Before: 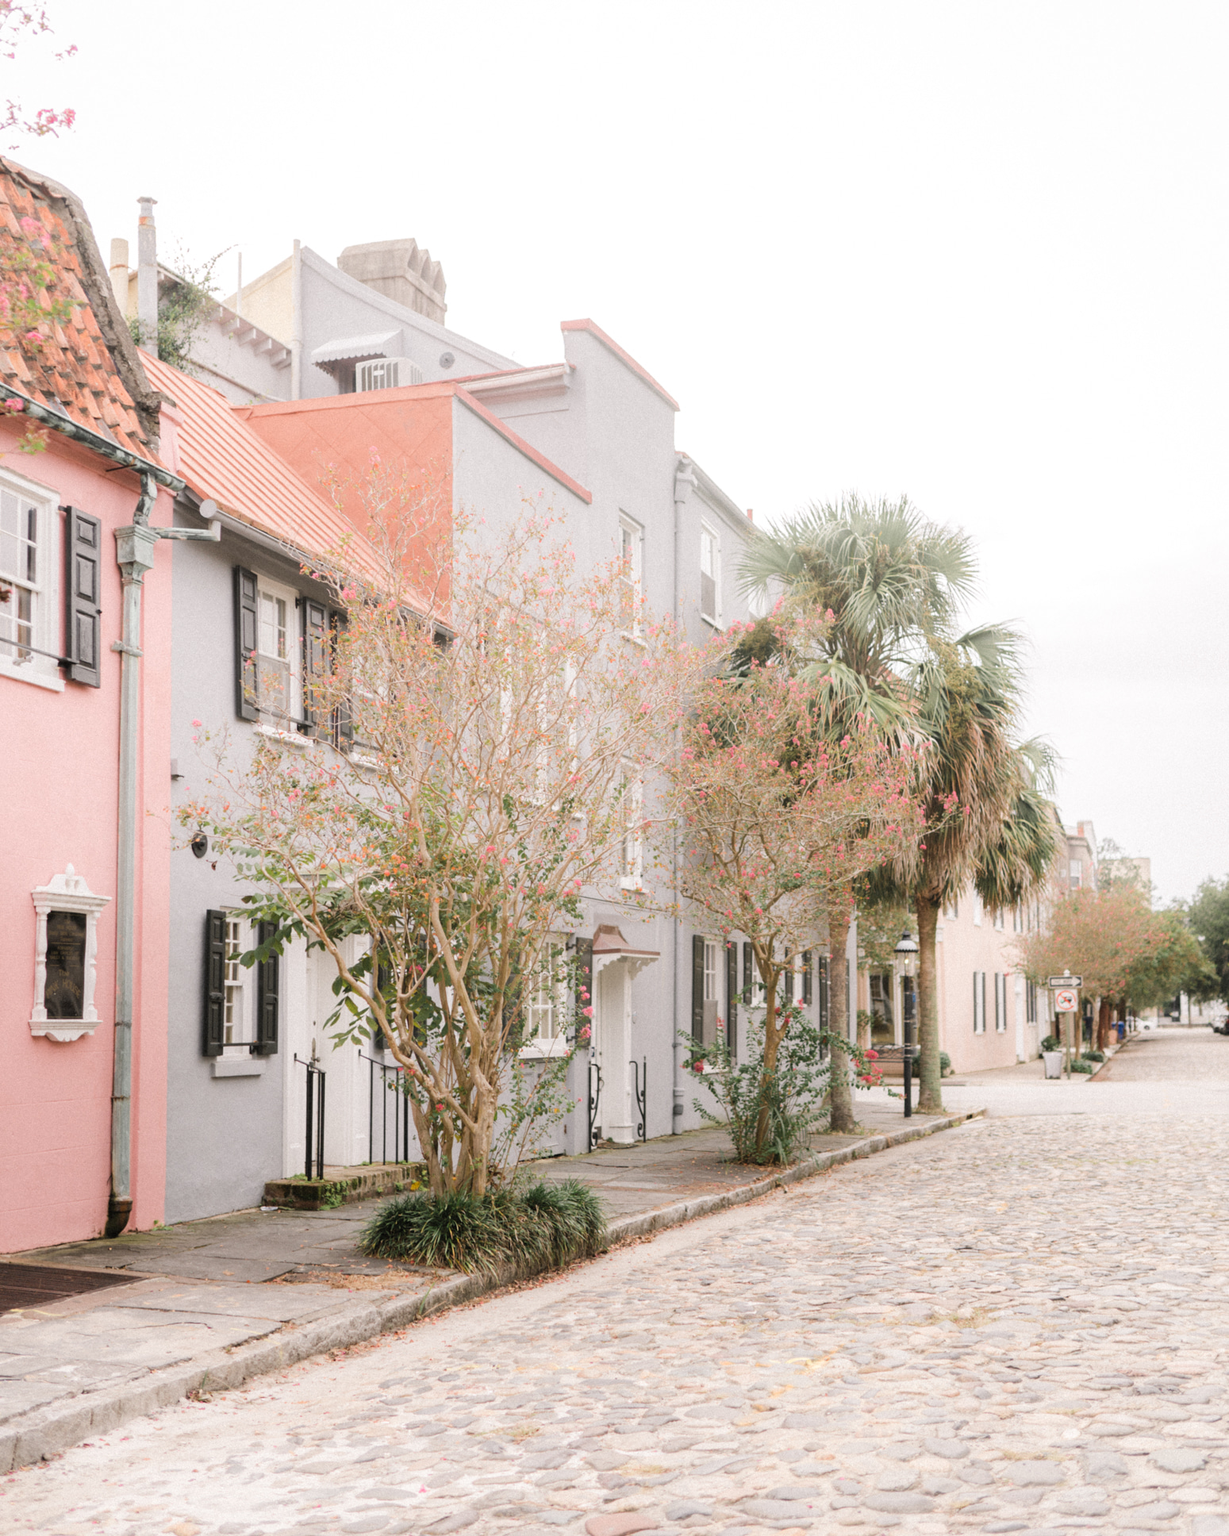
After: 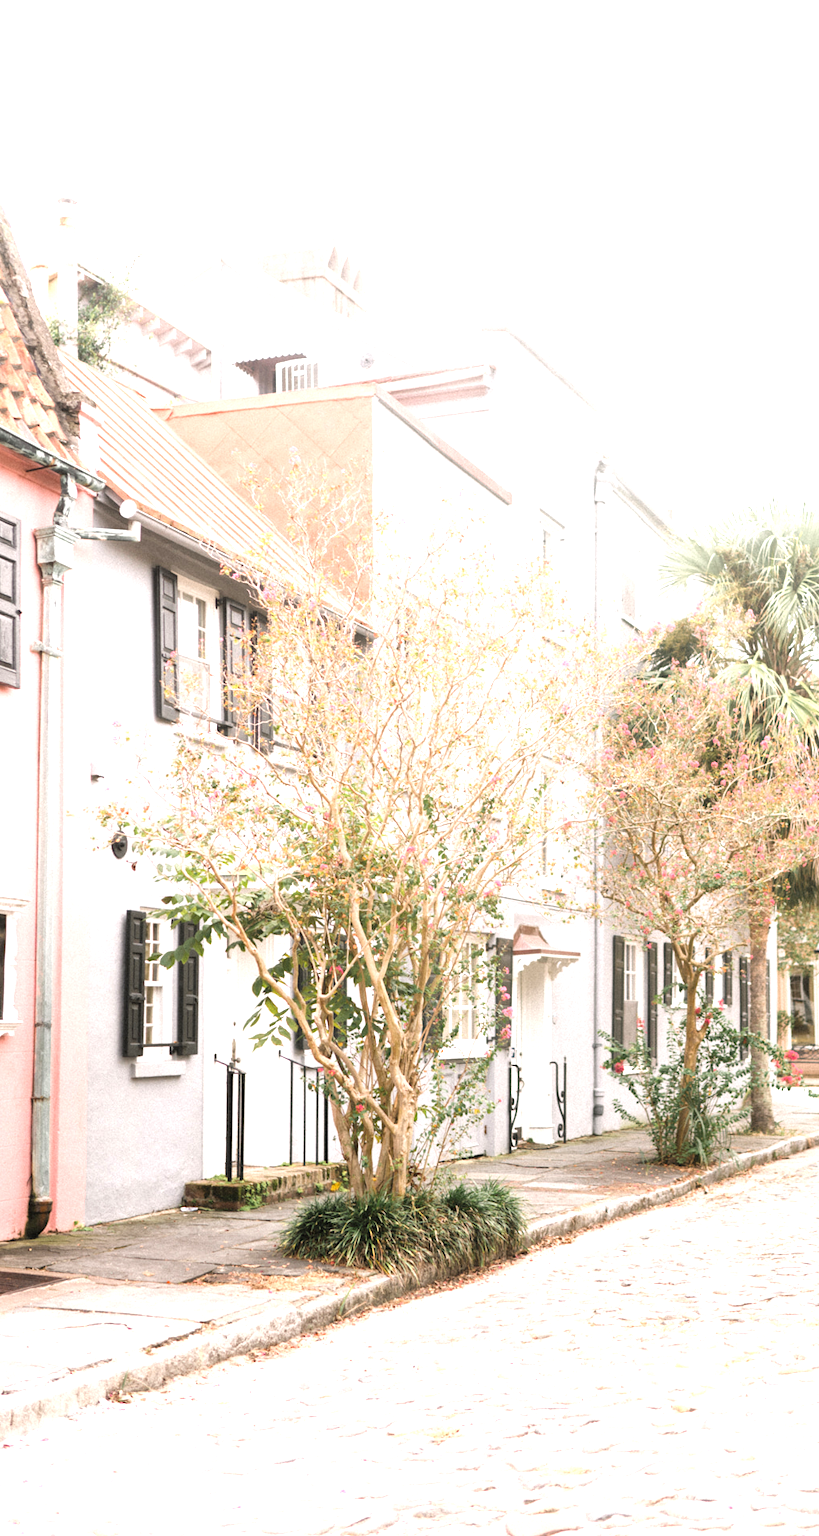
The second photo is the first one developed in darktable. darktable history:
local contrast: mode bilateral grid, contrast 20, coarseness 50, detail 132%, midtone range 0.2
crop and rotate: left 6.617%, right 26.717%
exposure: black level correction 0, exposure 0.95 EV, compensate exposure bias true, compensate highlight preservation false
